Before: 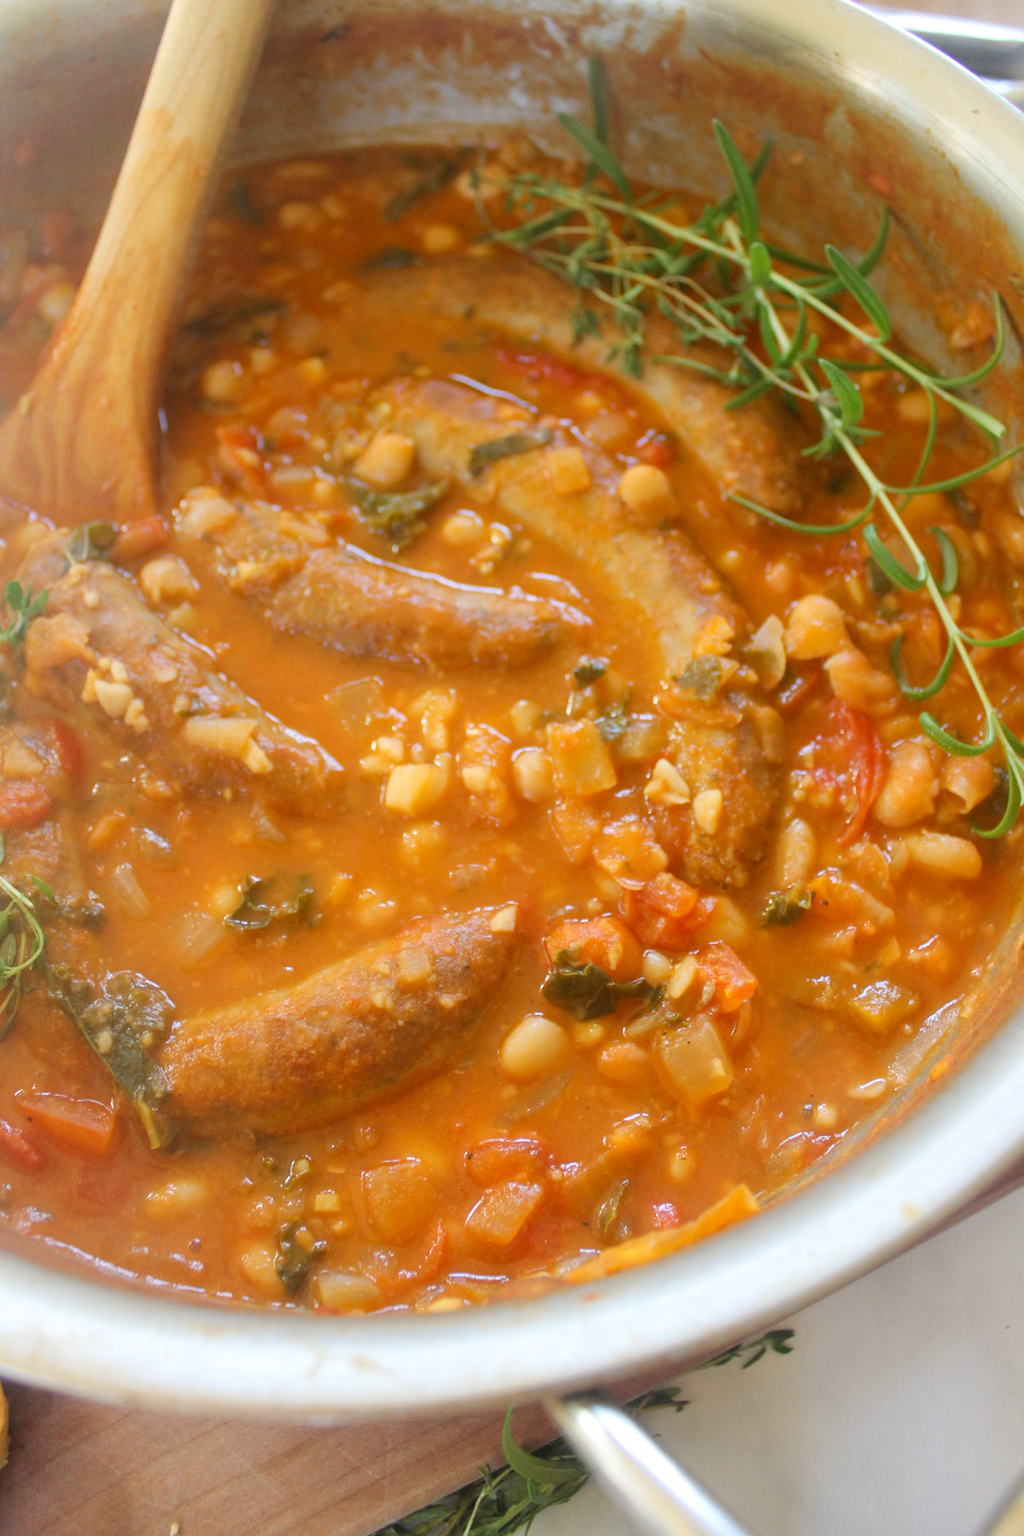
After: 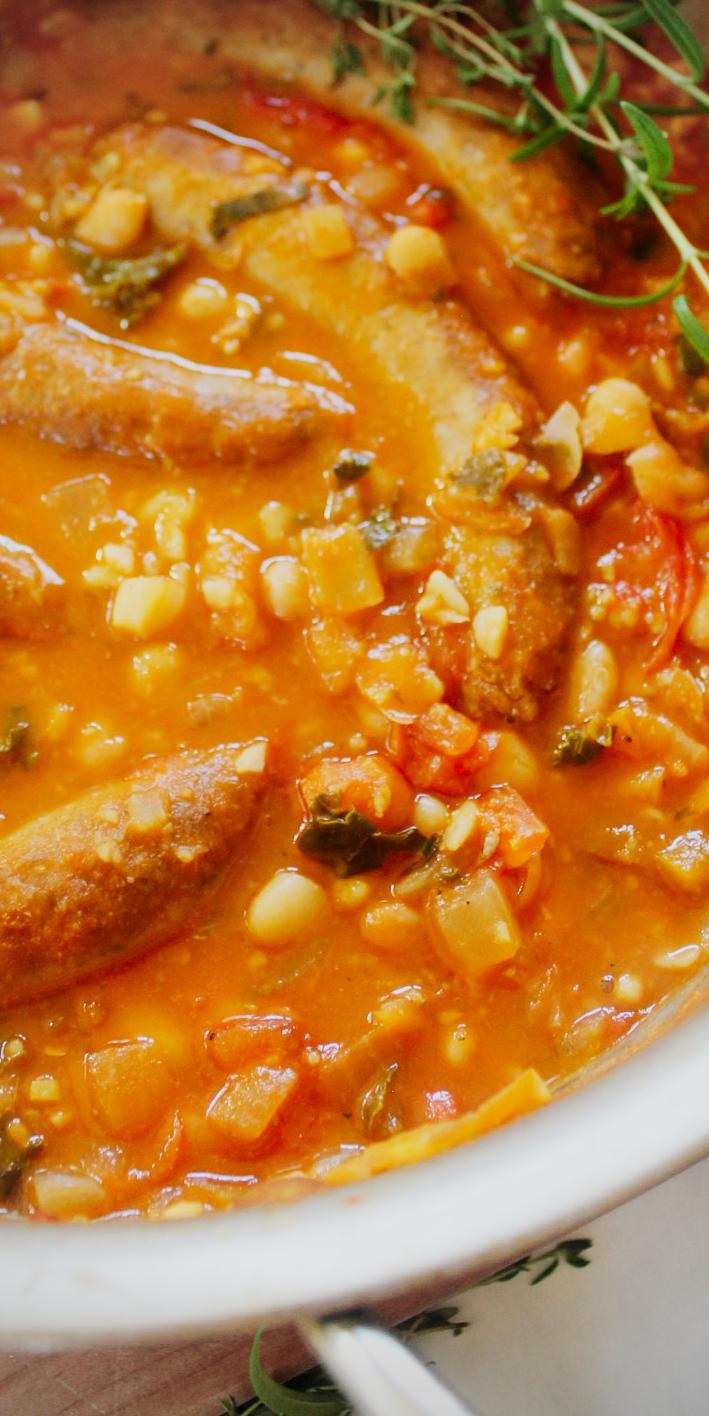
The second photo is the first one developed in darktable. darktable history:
sigmoid: contrast 1.81, skew -0.21, preserve hue 0%, red attenuation 0.1, red rotation 0.035, green attenuation 0.1, green rotation -0.017, blue attenuation 0.15, blue rotation -0.052, base primaries Rec2020
crop and rotate: left 28.256%, top 17.734%, right 12.656%, bottom 3.573%
vignetting: on, module defaults
